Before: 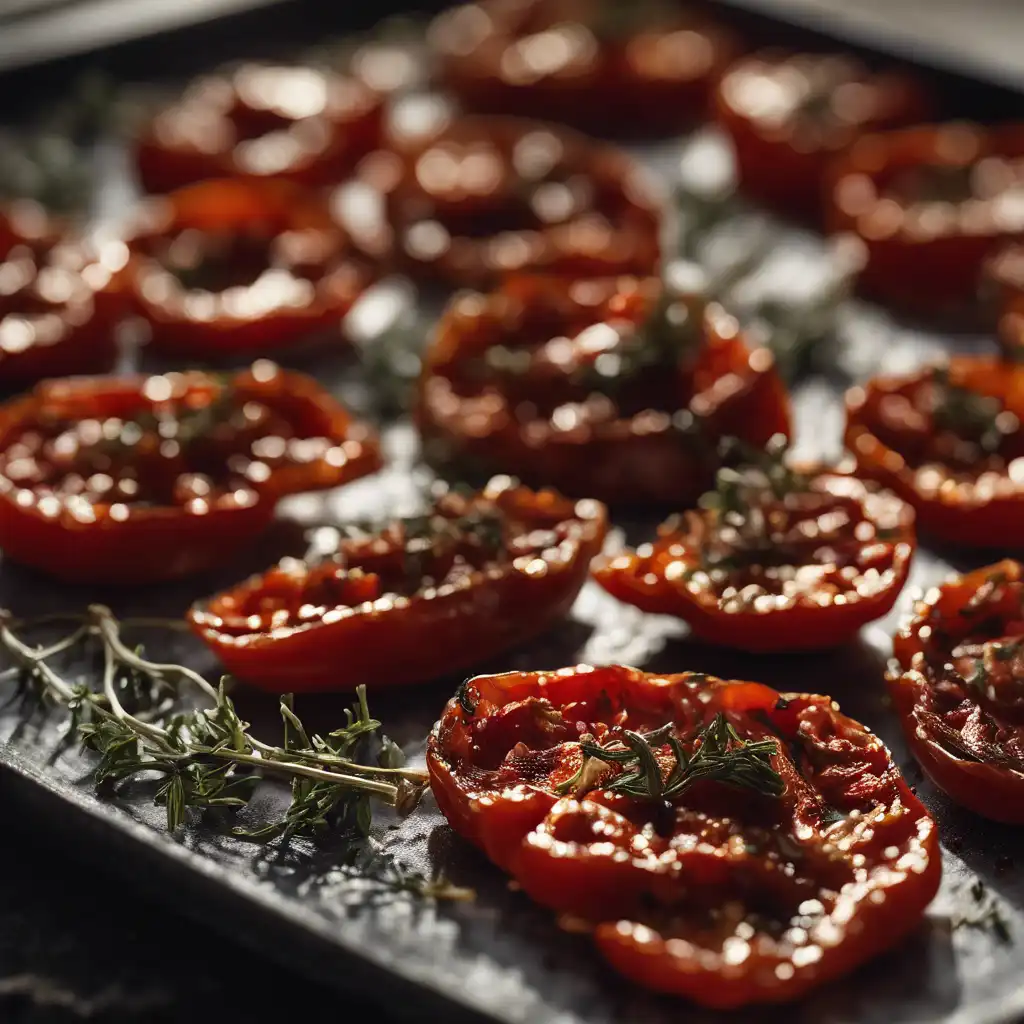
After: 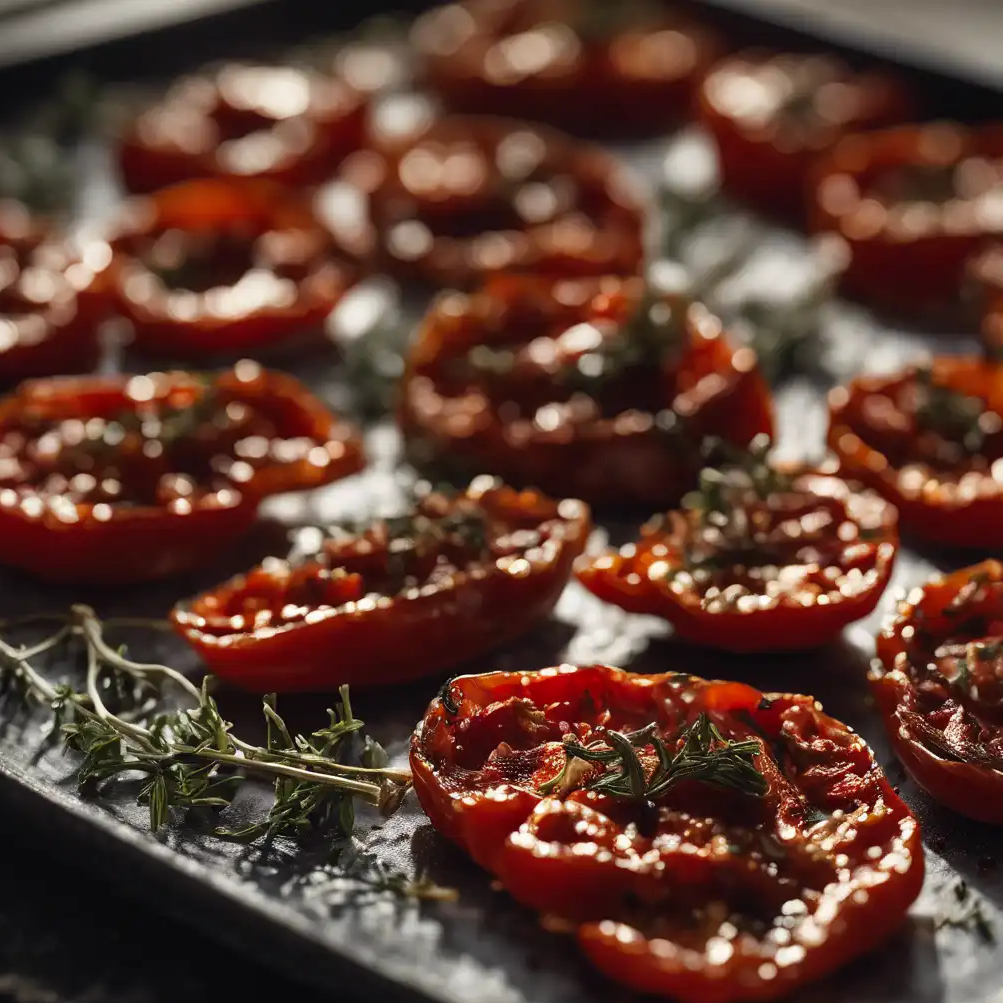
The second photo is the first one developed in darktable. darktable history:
vibrance: vibrance 15%
crop: left 1.743%, right 0.268%, bottom 2.011%
